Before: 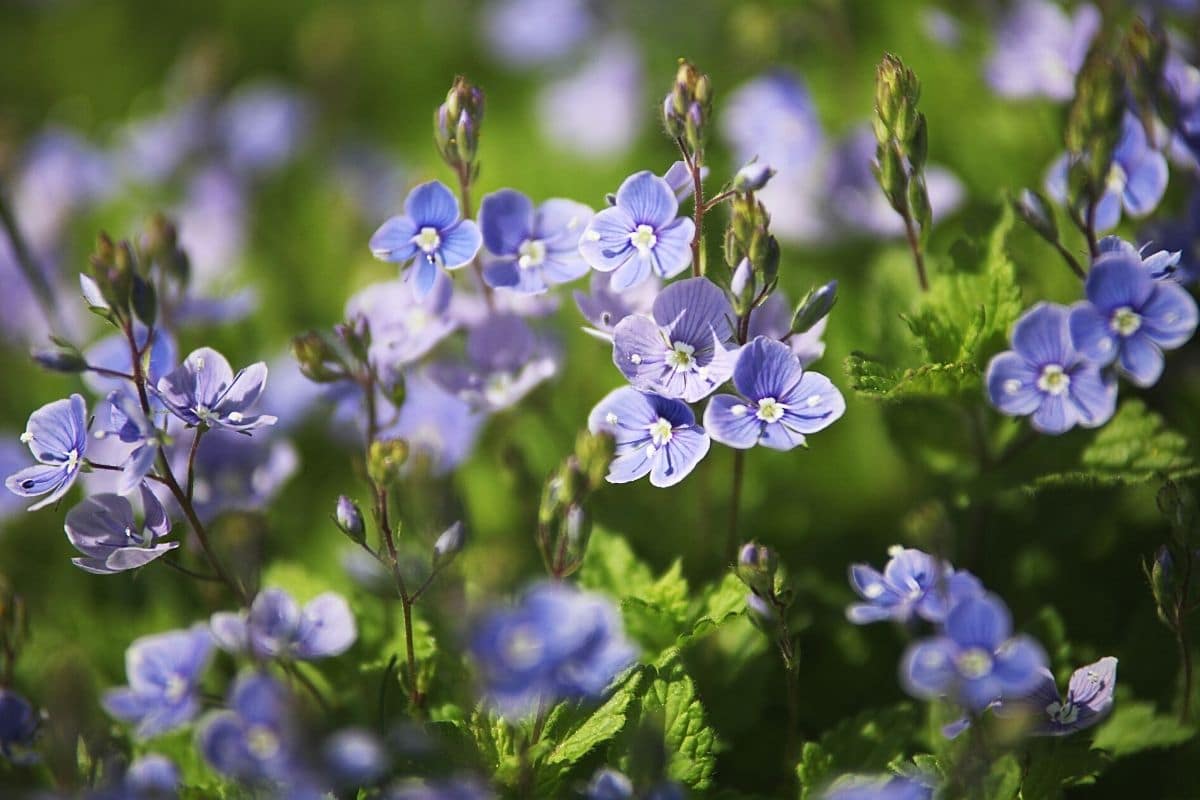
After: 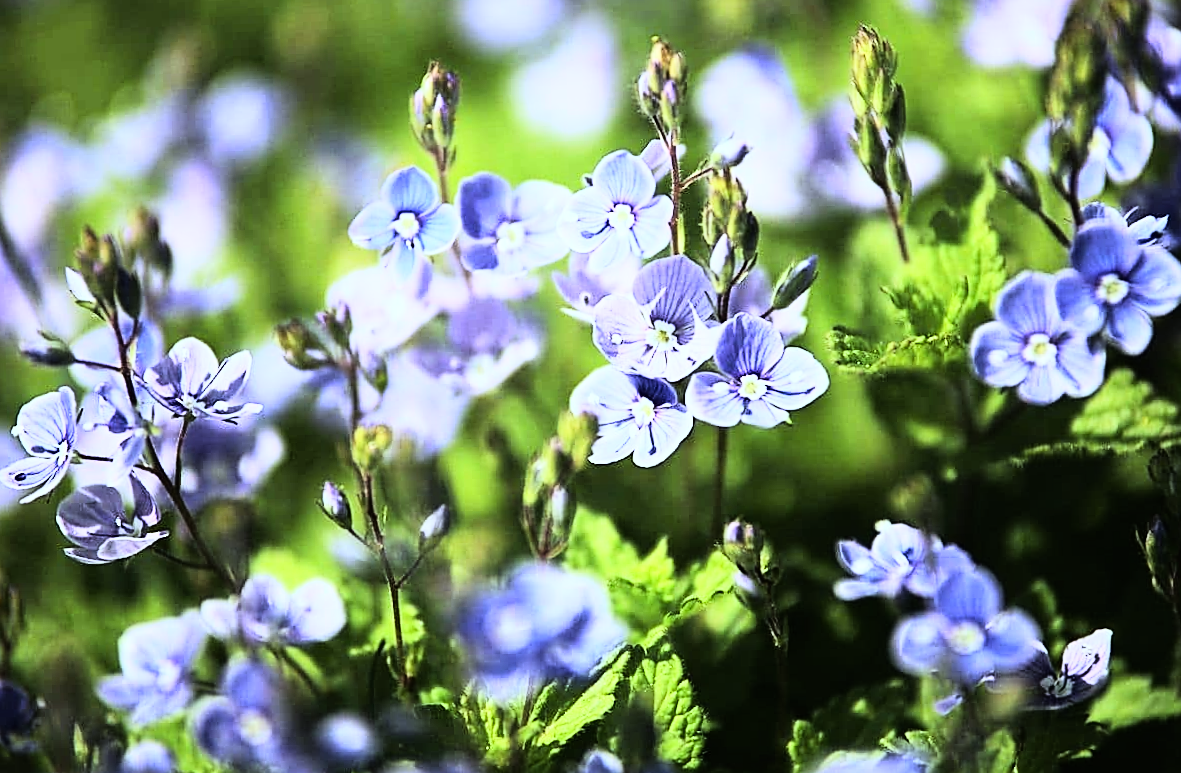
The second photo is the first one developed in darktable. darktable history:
sharpen: on, module defaults
rotate and perspective: rotation -1.32°, lens shift (horizontal) -0.031, crop left 0.015, crop right 0.985, crop top 0.047, crop bottom 0.982
white balance: red 0.924, blue 1.095
rgb curve: curves: ch0 [(0, 0) (0.21, 0.15) (0.24, 0.21) (0.5, 0.75) (0.75, 0.96) (0.89, 0.99) (1, 1)]; ch1 [(0, 0.02) (0.21, 0.13) (0.25, 0.2) (0.5, 0.67) (0.75, 0.9) (0.89, 0.97) (1, 1)]; ch2 [(0, 0.02) (0.21, 0.13) (0.25, 0.2) (0.5, 0.67) (0.75, 0.9) (0.89, 0.97) (1, 1)], compensate middle gray true
